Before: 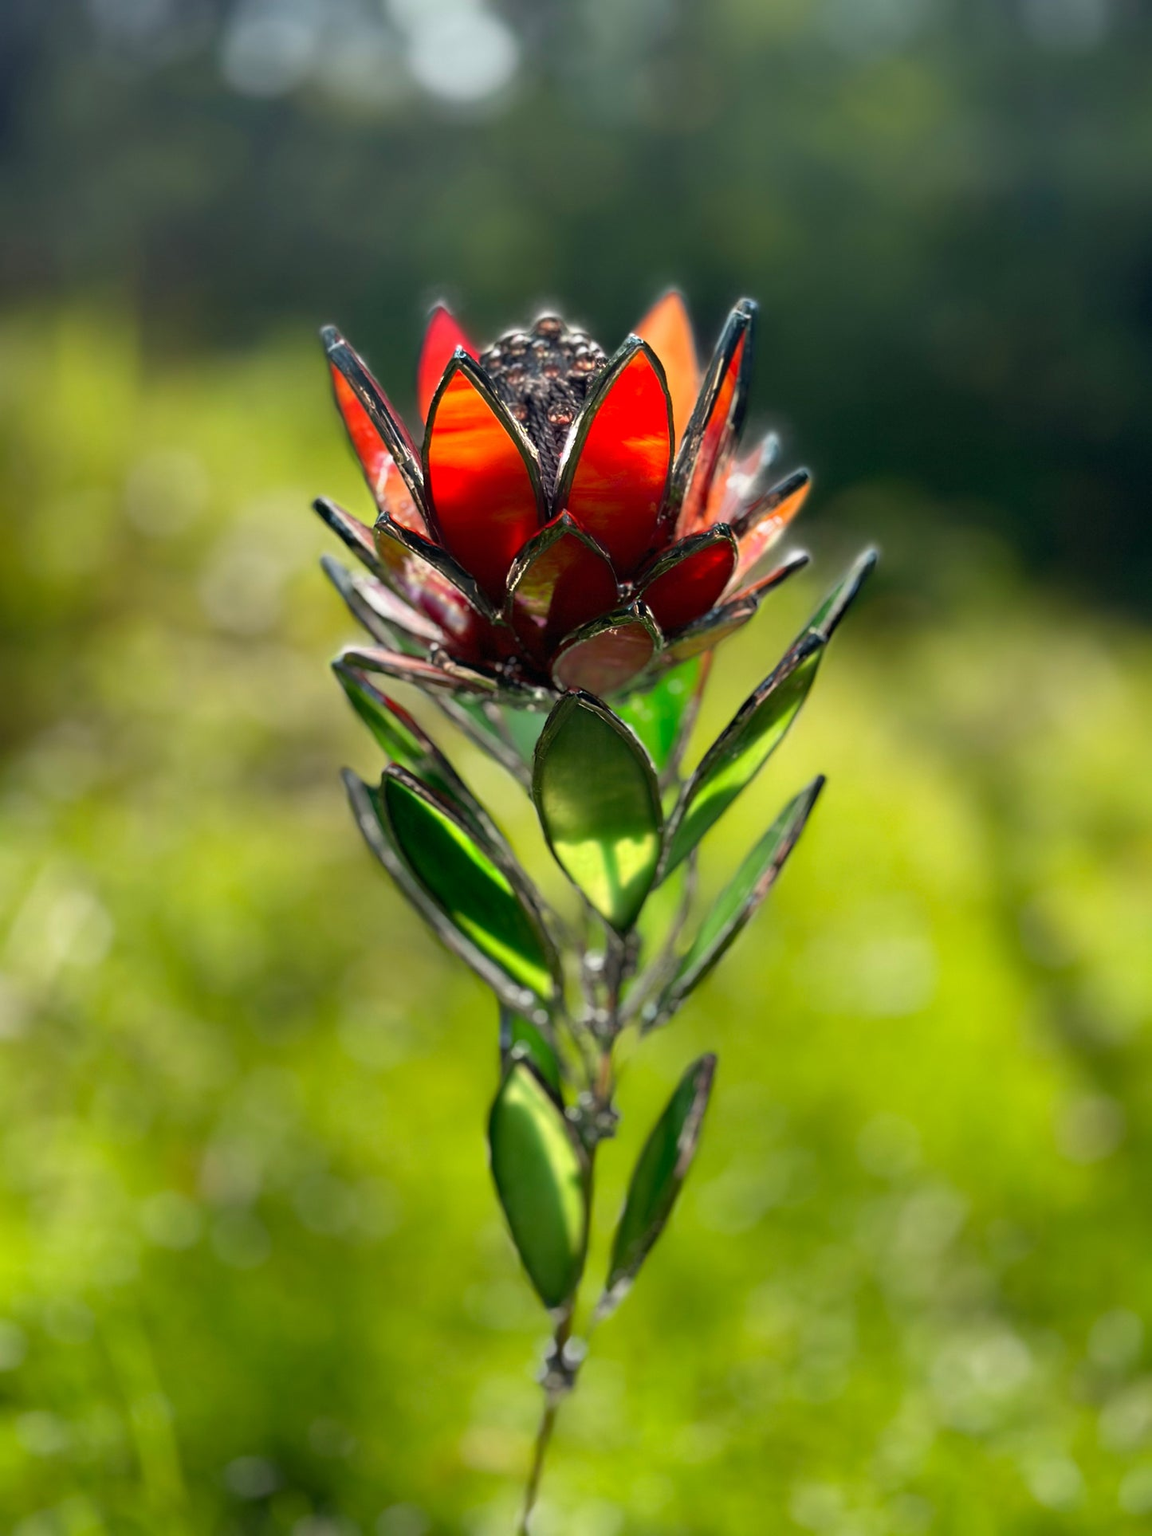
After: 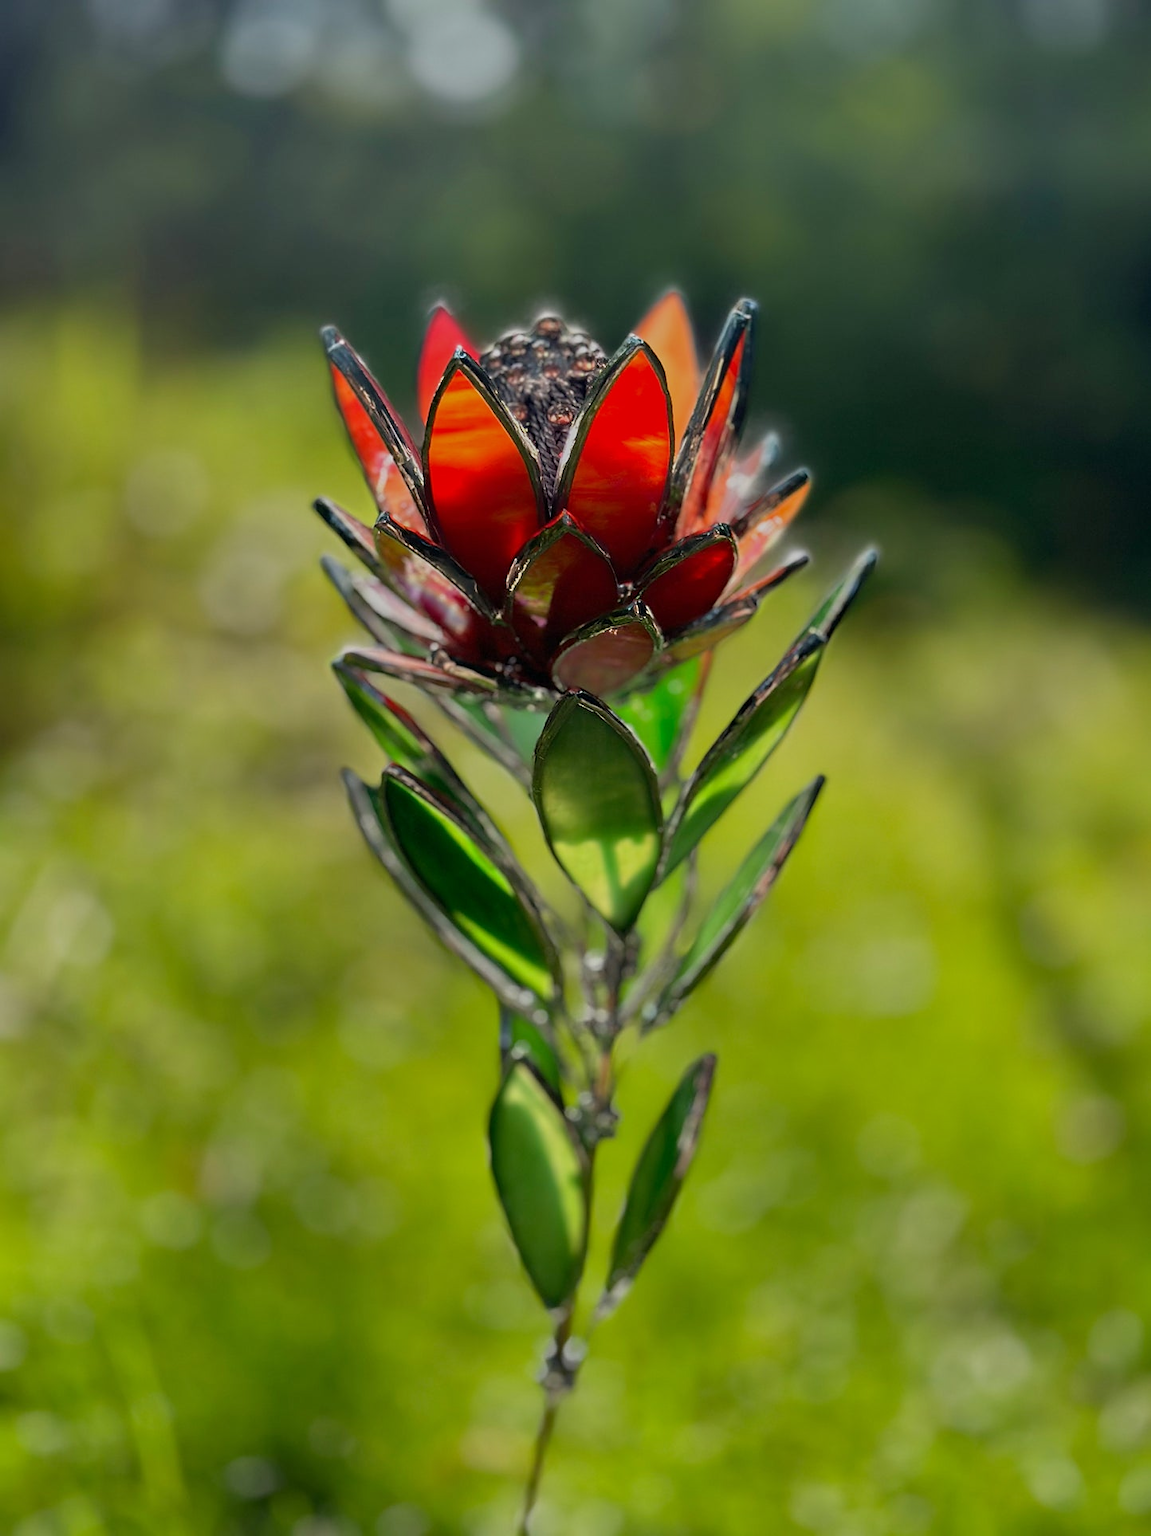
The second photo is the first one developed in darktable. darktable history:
tone equalizer: -8 EV -0.002 EV, -7 EV 0.005 EV, -6 EV -0.008 EV, -5 EV 0.007 EV, -4 EV -0.042 EV, -3 EV -0.233 EV, -2 EV -0.662 EV, -1 EV -0.983 EV, +0 EV -0.969 EV, smoothing diameter 2%, edges refinement/feathering 20, mask exposure compensation -1.57 EV, filter diffusion 5
sharpen: radius 0.969, amount 0.604
